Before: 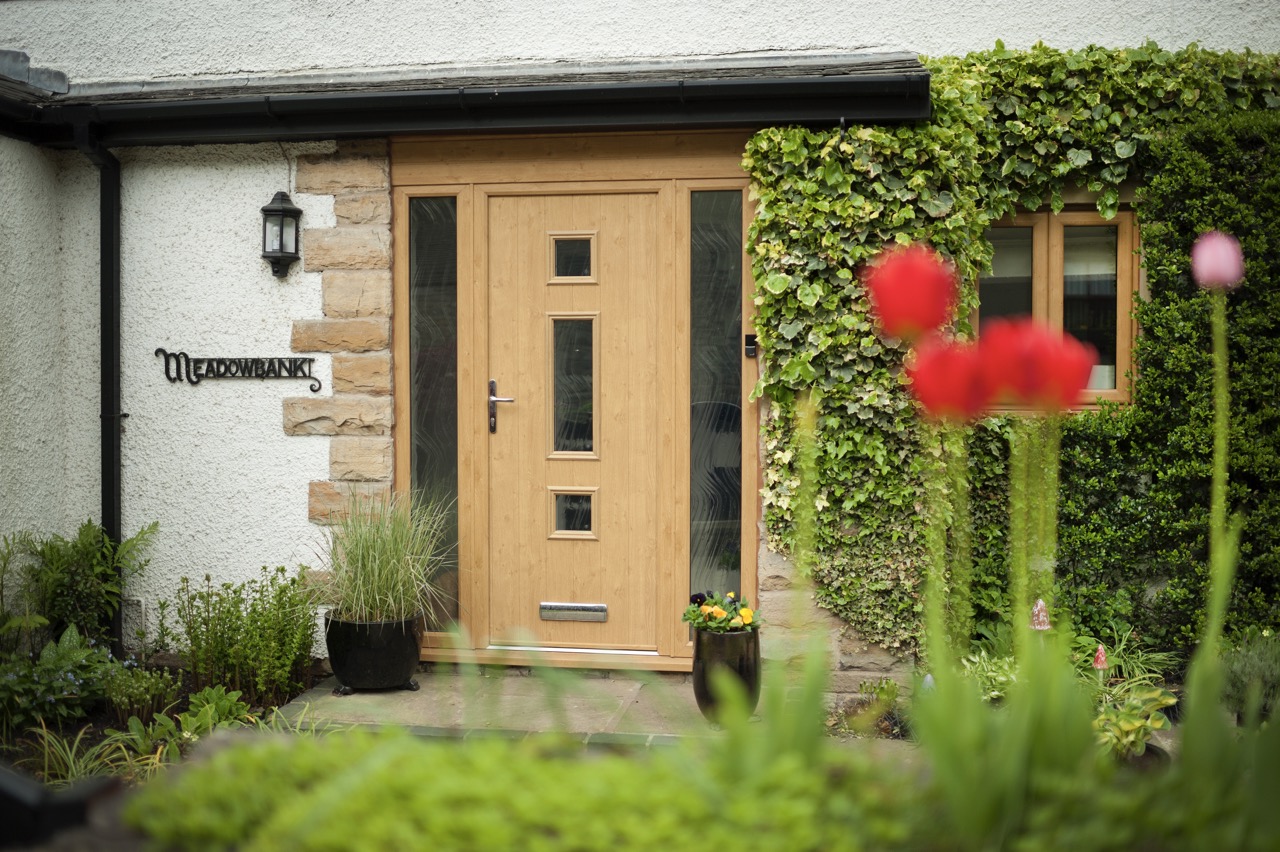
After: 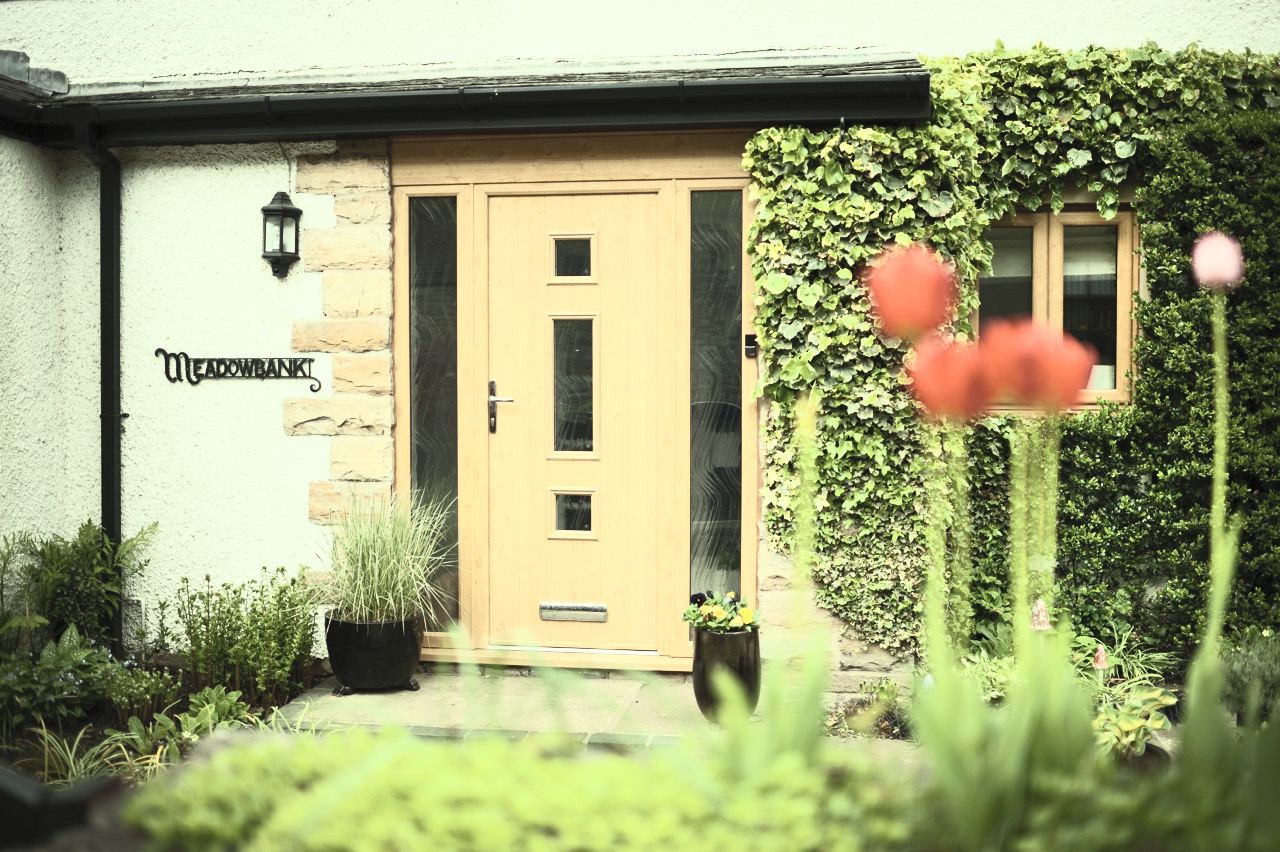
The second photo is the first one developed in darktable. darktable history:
contrast brightness saturation: contrast 0.57, brightness 0.57, saturation -0.34
rgb curve: curves: ch2 [(0, 0) (0.567, 0.512) (1, 1)], mode RGB, independent channels
color correction: highlights a* -4.28, highlights b* 6.53
white balance: red 0.978, blue 0.999
